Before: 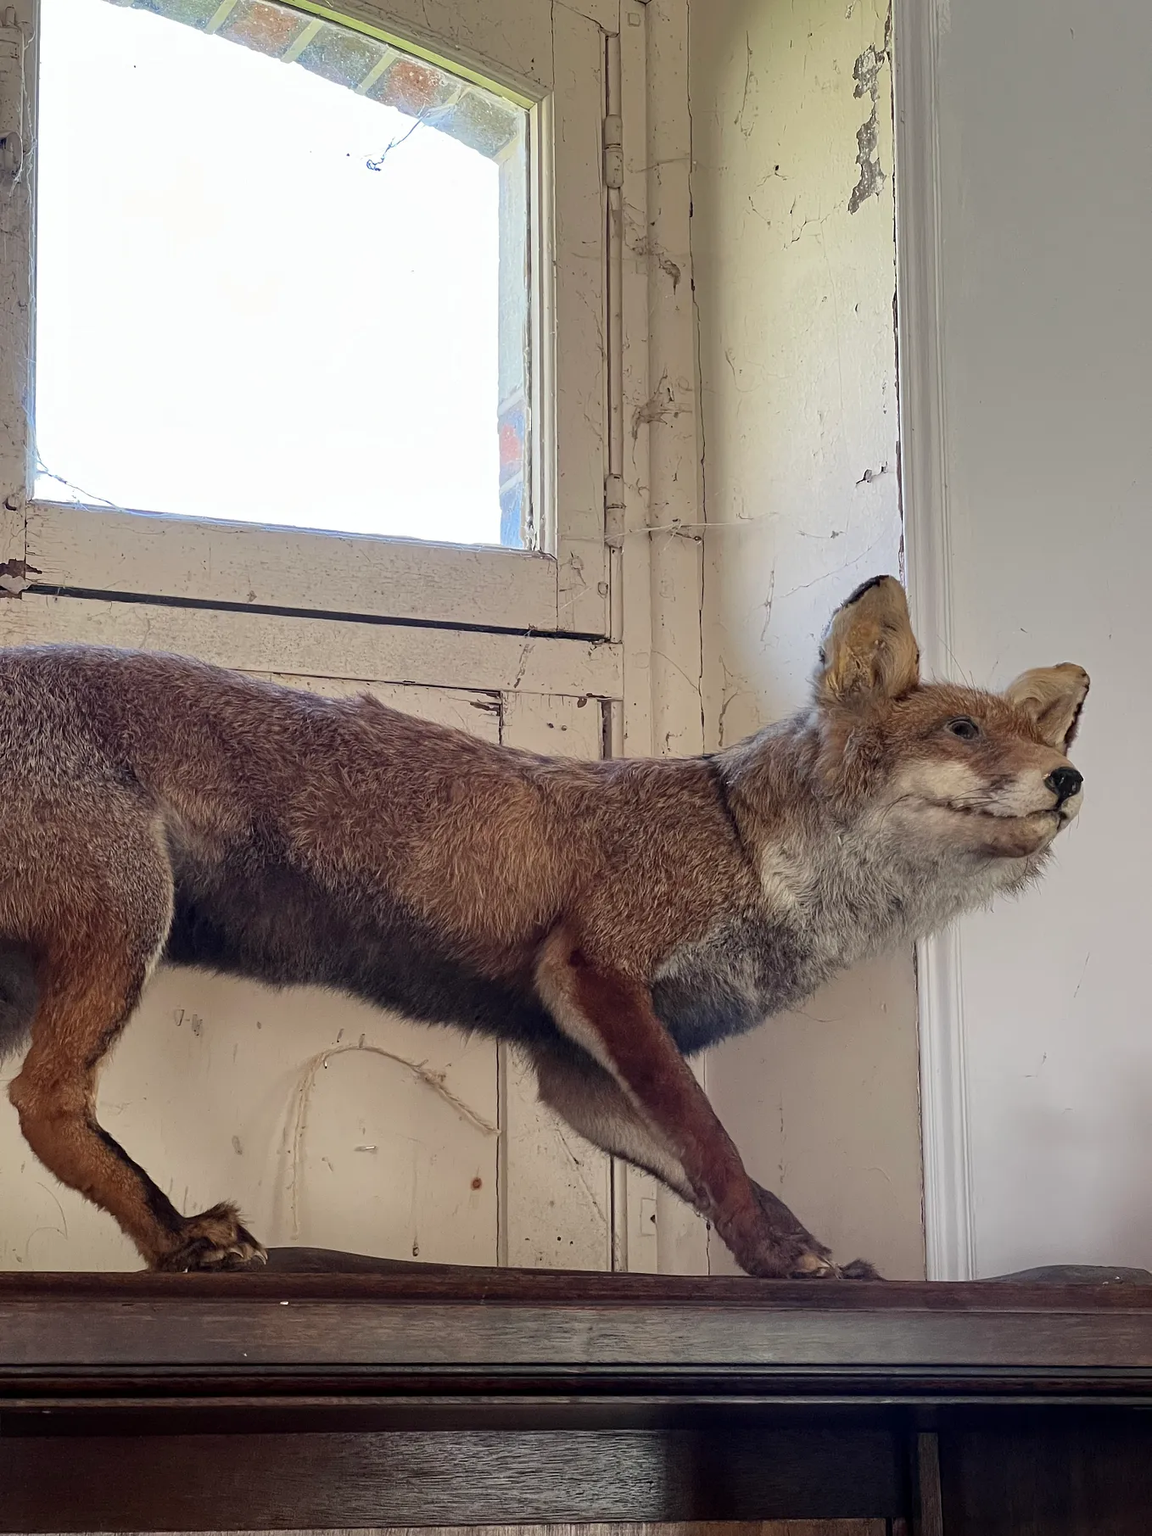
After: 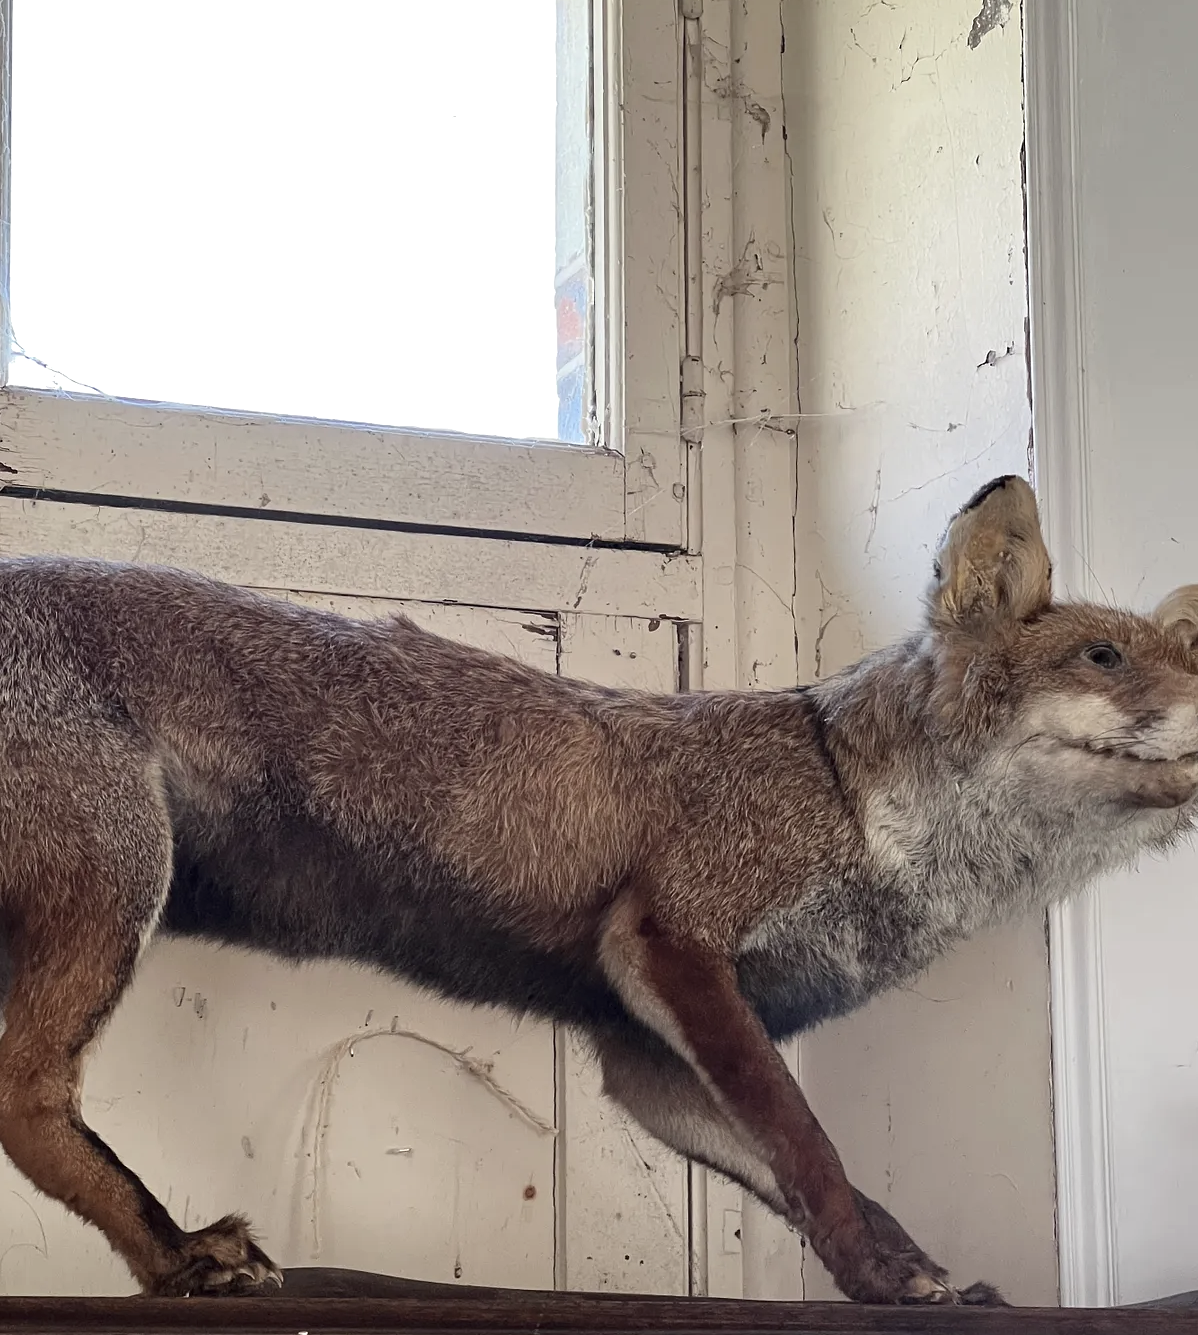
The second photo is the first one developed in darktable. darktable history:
crop and rotate: left 2.422%, top 11.221%, right 9.29%, bottom 15.019%
contrast brightness saturation: contrast 0.095, saturation -0.282
exposure: exposure 0.167 EV, compensate highlight preservation false
